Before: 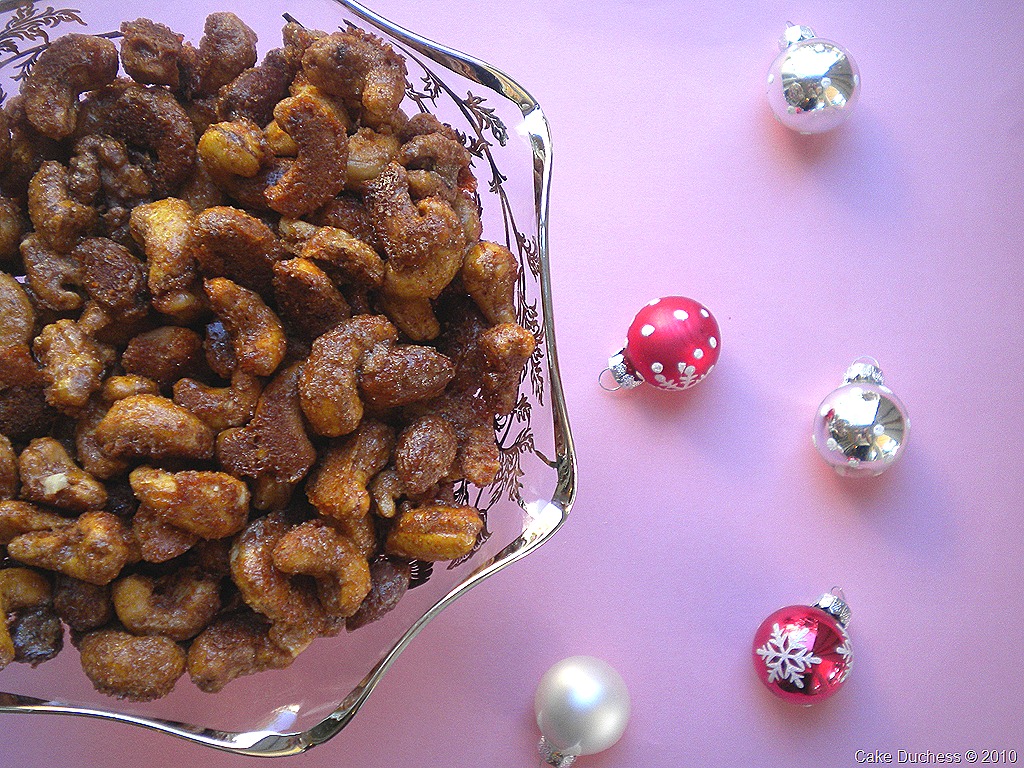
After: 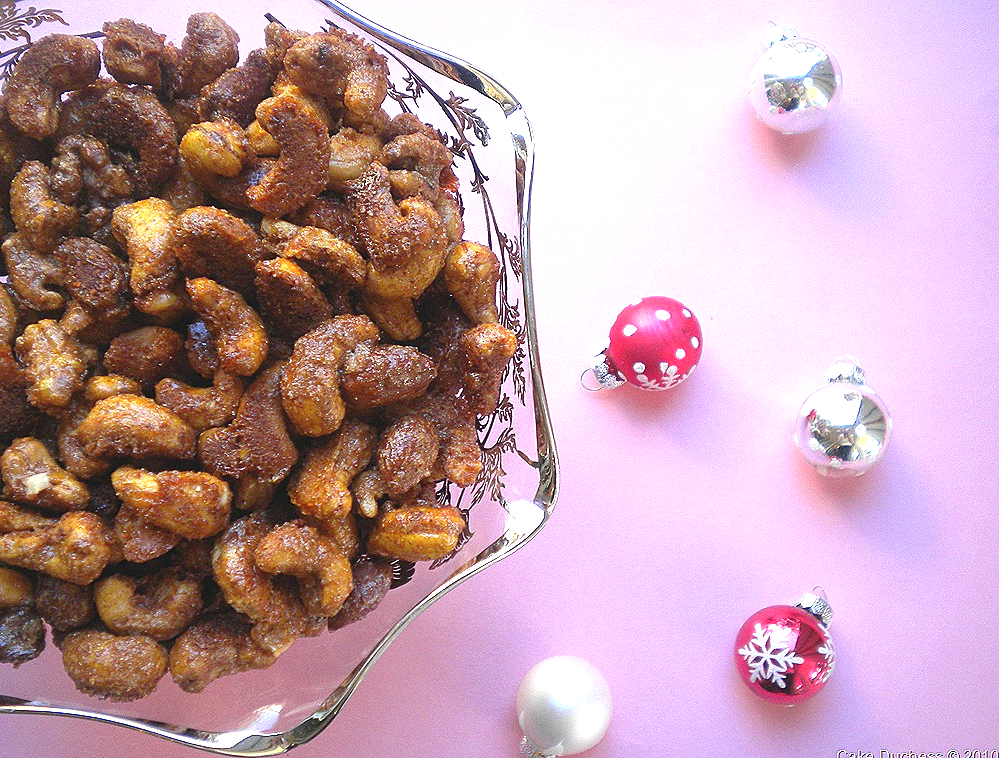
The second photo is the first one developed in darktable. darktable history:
white balance: emerald 1
crop and rotate: left 1.774%, right 0.633%, bottom 1.28%
exposure: black level correction 0, exposure 0.7 EV, compensate exposure bias true, compensate highlight preservation false
